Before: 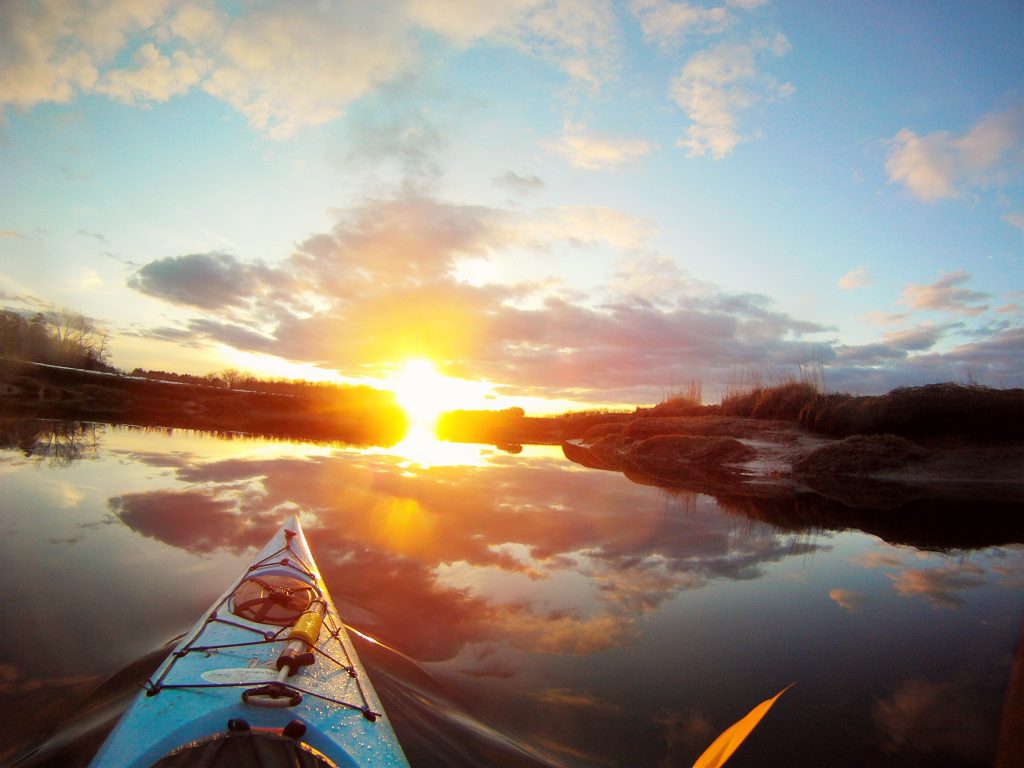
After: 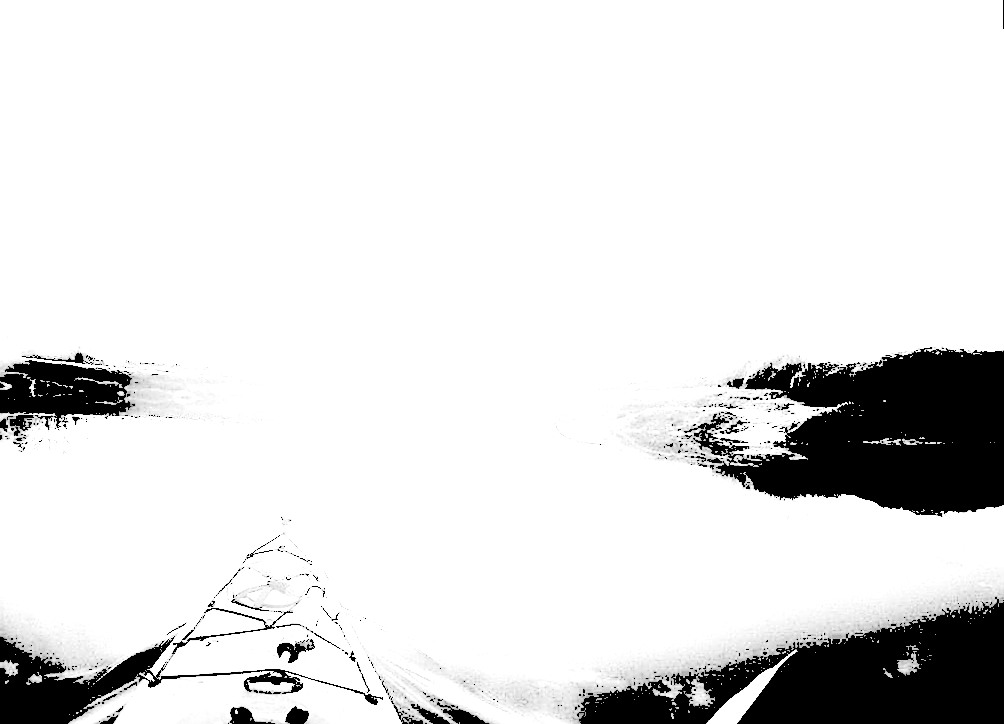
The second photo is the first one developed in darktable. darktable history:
exposure: compensate highlight preservation false
tone equalizer: -7 EV 0.15 EV, -6 EV 0.6 EV, -5 EV 1.15 EV, -4 EV 1.33 EV, -3 EV 1.15 EV, -2 EV 0.6 EV, -1 EV 0.15 EV, mask exposure compensation -0.5 EV
sharpen: amount 0.901
levels: levels [0.246, 0.246, 0.506]
rgb curve: curves: ch0 [(0, 0) (0.21, 0.15) (0.24, 0.21) (0.5, 0.75) (0.75, 0.96) (0.89, 0.99) (1, 1)]; ch1 [(0, 0.02) (0.21, 0.13) (0.25, 0.2) (0.5, 0.67) (0.75, 0.9) (0.89, 0.97) (1, 1)]; ch2 [(0, 0.02) (0.21, 0.13) (0.25, 0.2) (0.5, 0.67) (0.75, 0.9) (0.89, 0.97) (1, 1)], compensate middle gray true
monochrome: a 32, b 64, size 2.3
white balance: red 1.004, blue 1.024
rotate and perspective: rotation -2°, crop left 0.022, crop right 0.978, crop top 0.049, crop bottom 0.951
